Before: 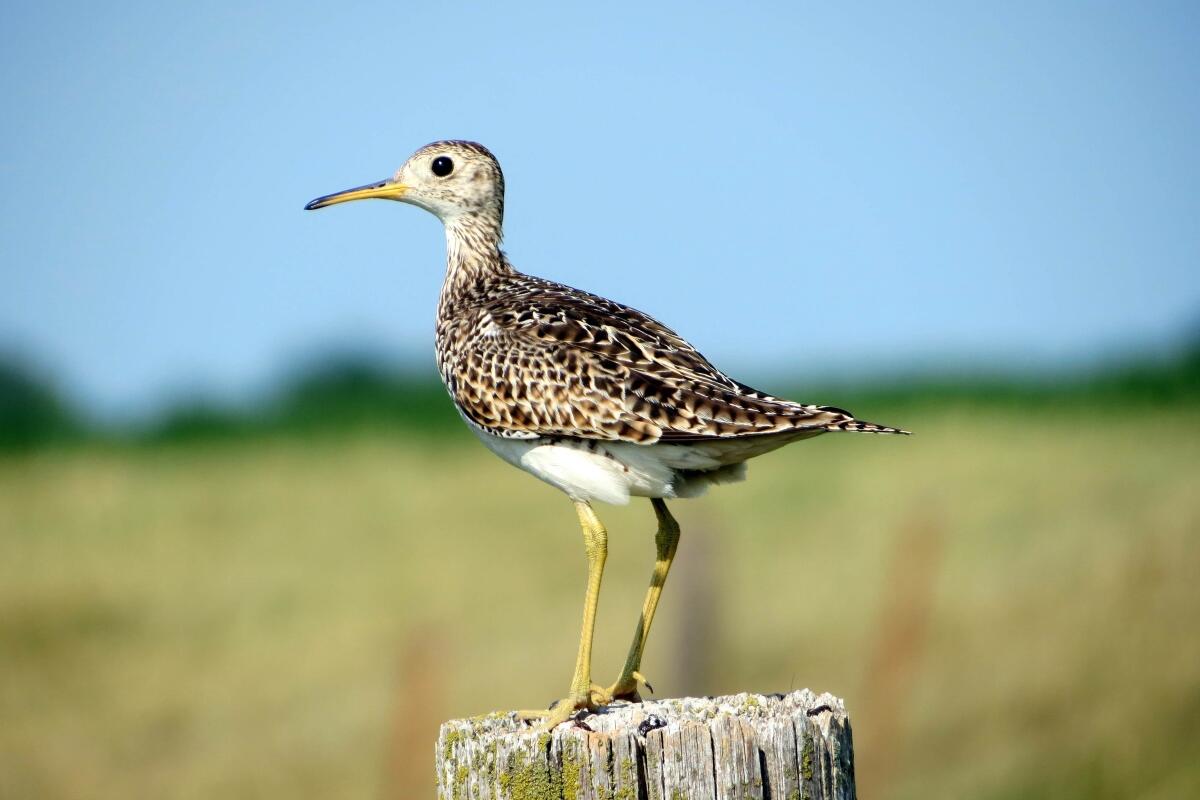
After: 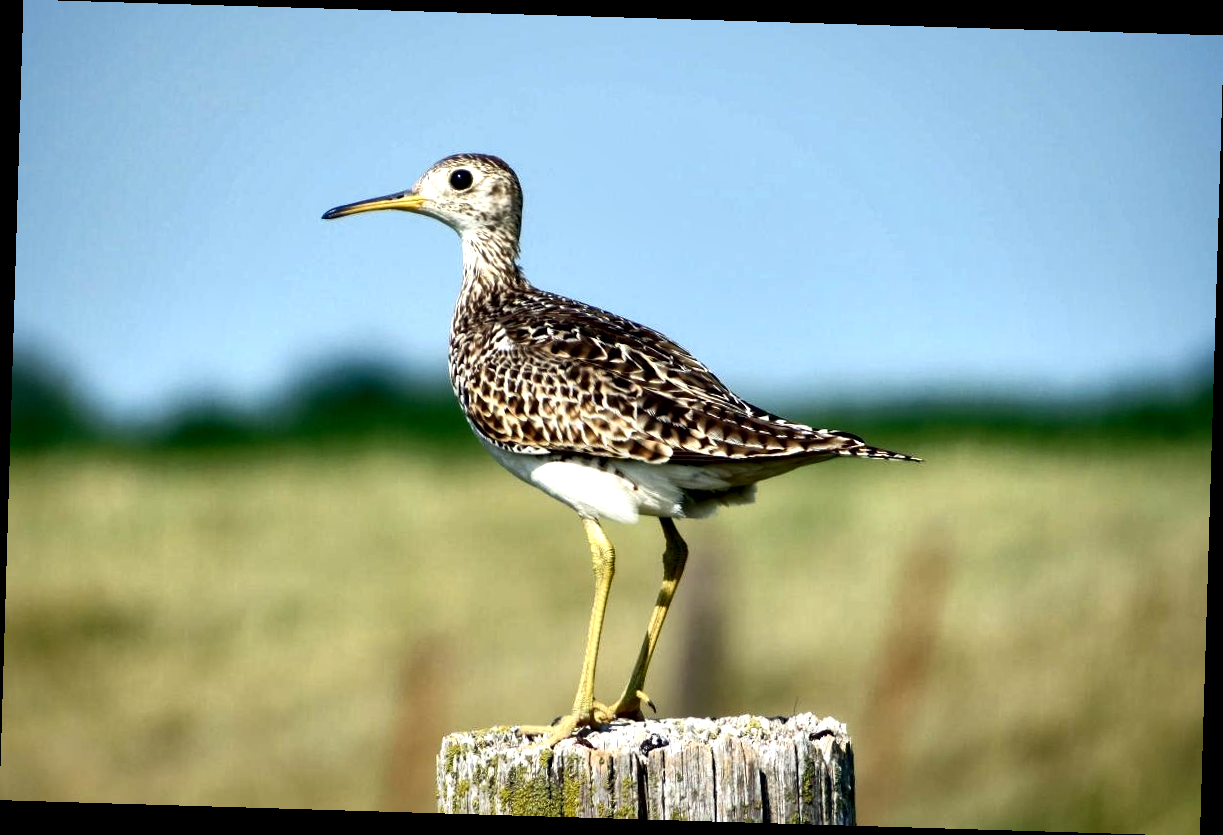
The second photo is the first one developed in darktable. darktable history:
rotate and perspective: rotation 1.72°, automatic cropping off
local contrast: mode bilateral grid, contrast 44, coarseness 69, detail 214%, midtone range 0.2
